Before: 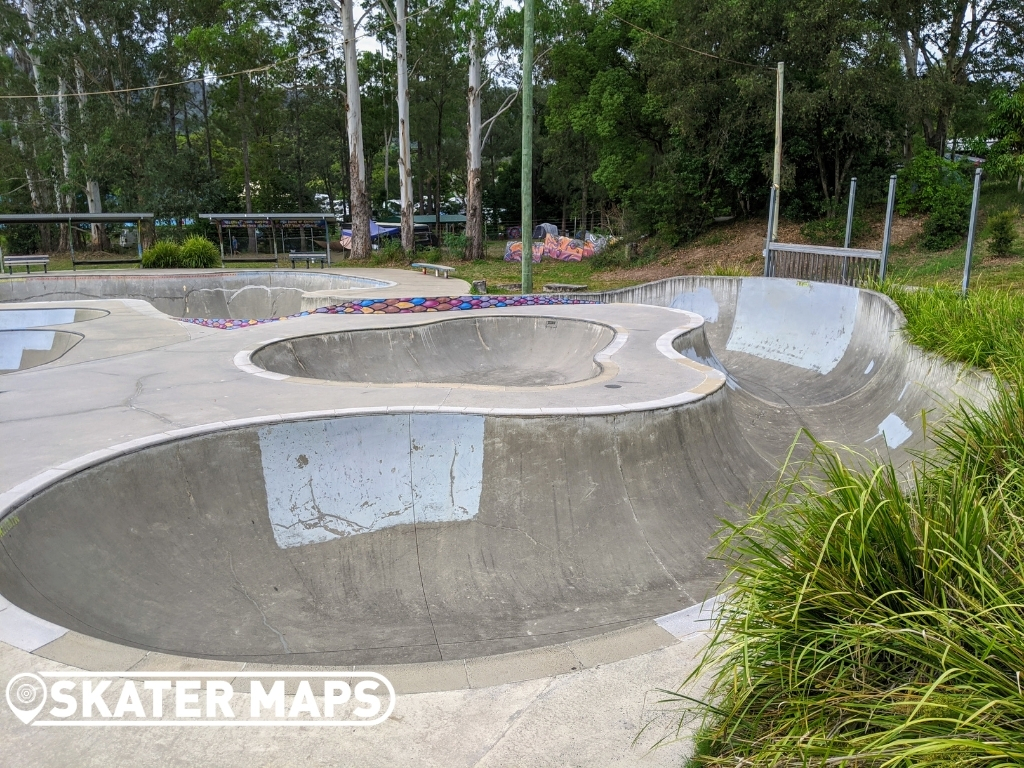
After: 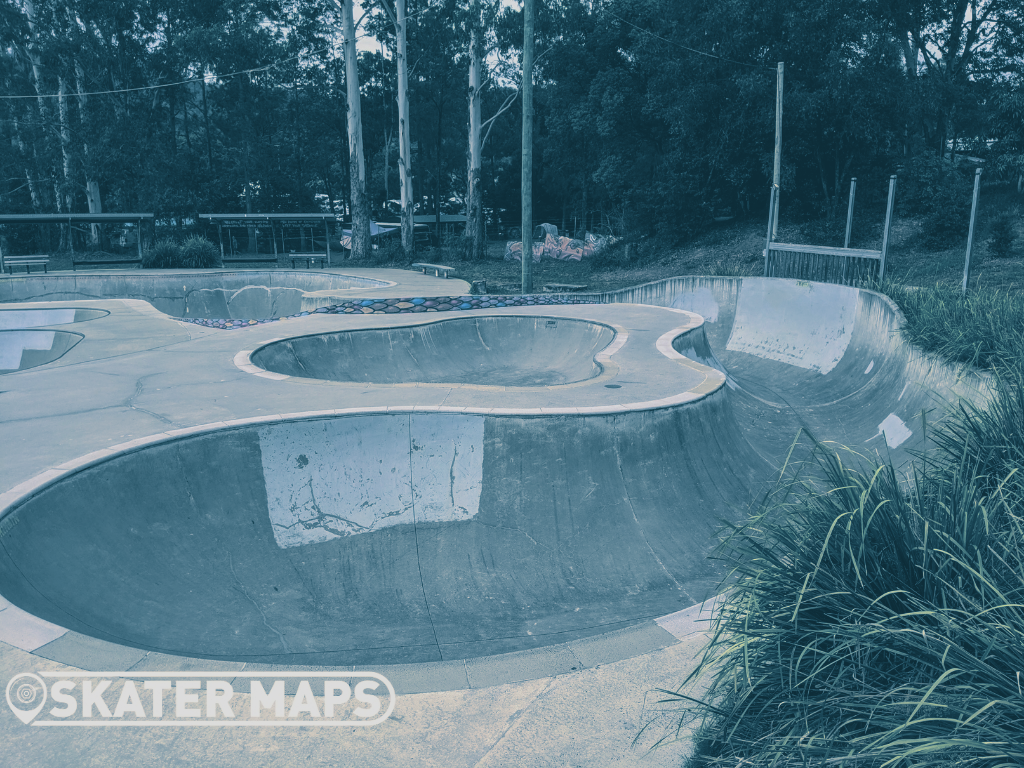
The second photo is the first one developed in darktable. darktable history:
exposure: black level correction -0.036, exposure -0.497 EV, compensate highlight preservation false
split-toning: shadows › hue 212.4°, balance -70
